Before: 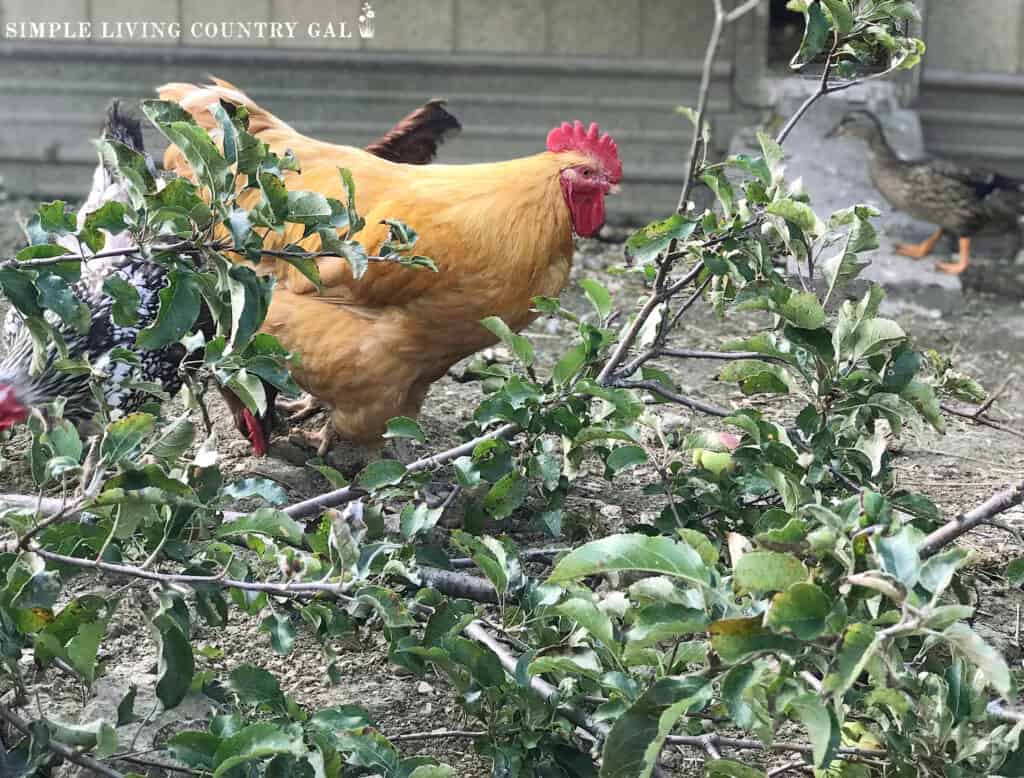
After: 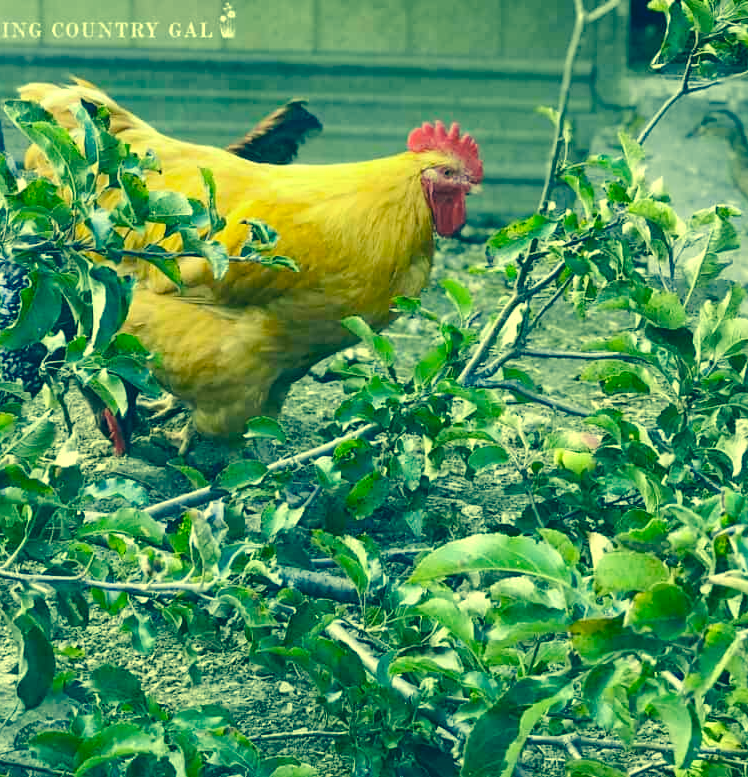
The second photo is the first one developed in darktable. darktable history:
crop: left 13.58%, top 0%, right 13.301%
color correction: highlights a* -15.91, highlights b* 39.68, shadows a* -39.72, shadows b* -26.55
color balance rgb: power › hue 315.07°, perceptual saturation grading › global saturation 20%, perceptual saturation grading › highlights -14.094%, perceptual saturation grading › shadows 49.554%, perceptual brilliance grading › mid-tones 9.47%, perceptual brilliance grading › shadows 14.833%, contrast 4.956%
